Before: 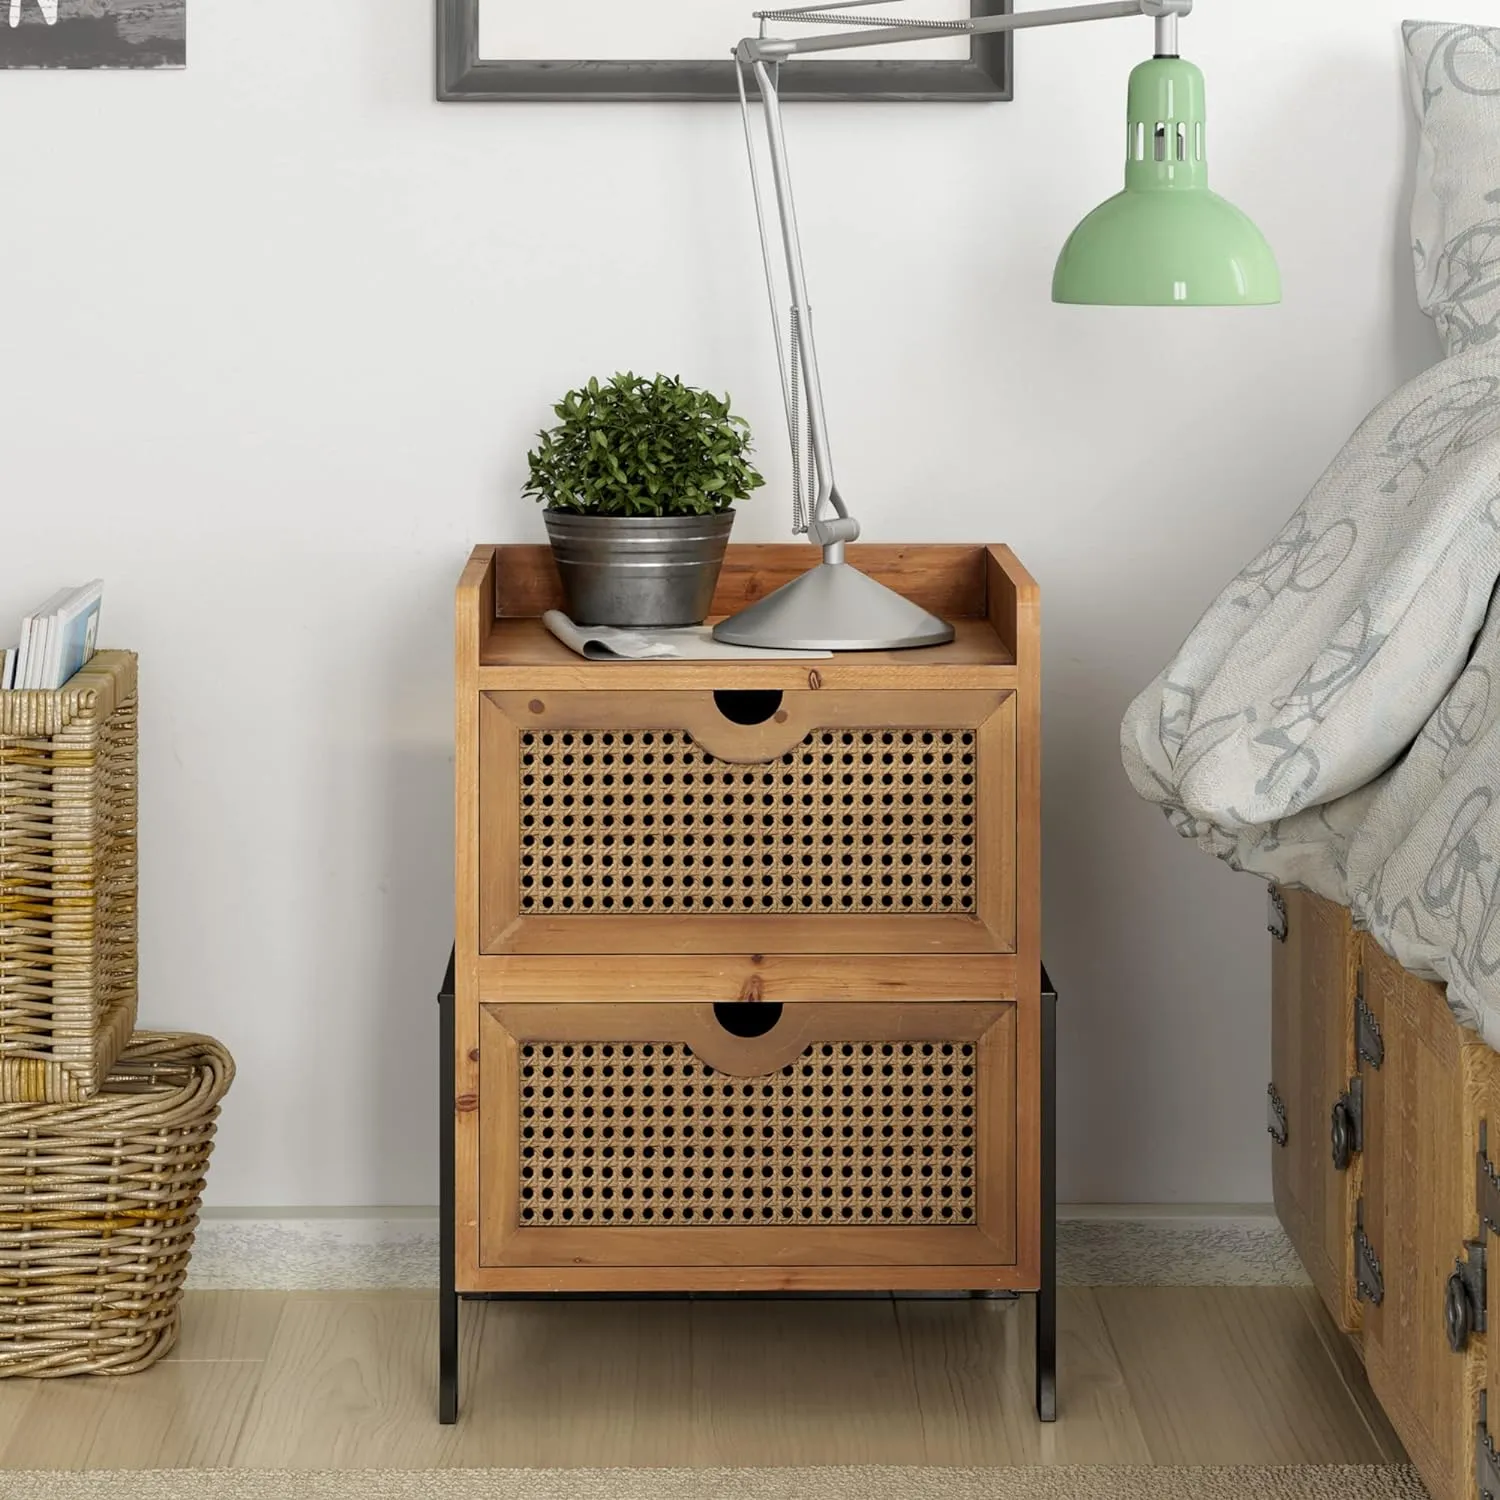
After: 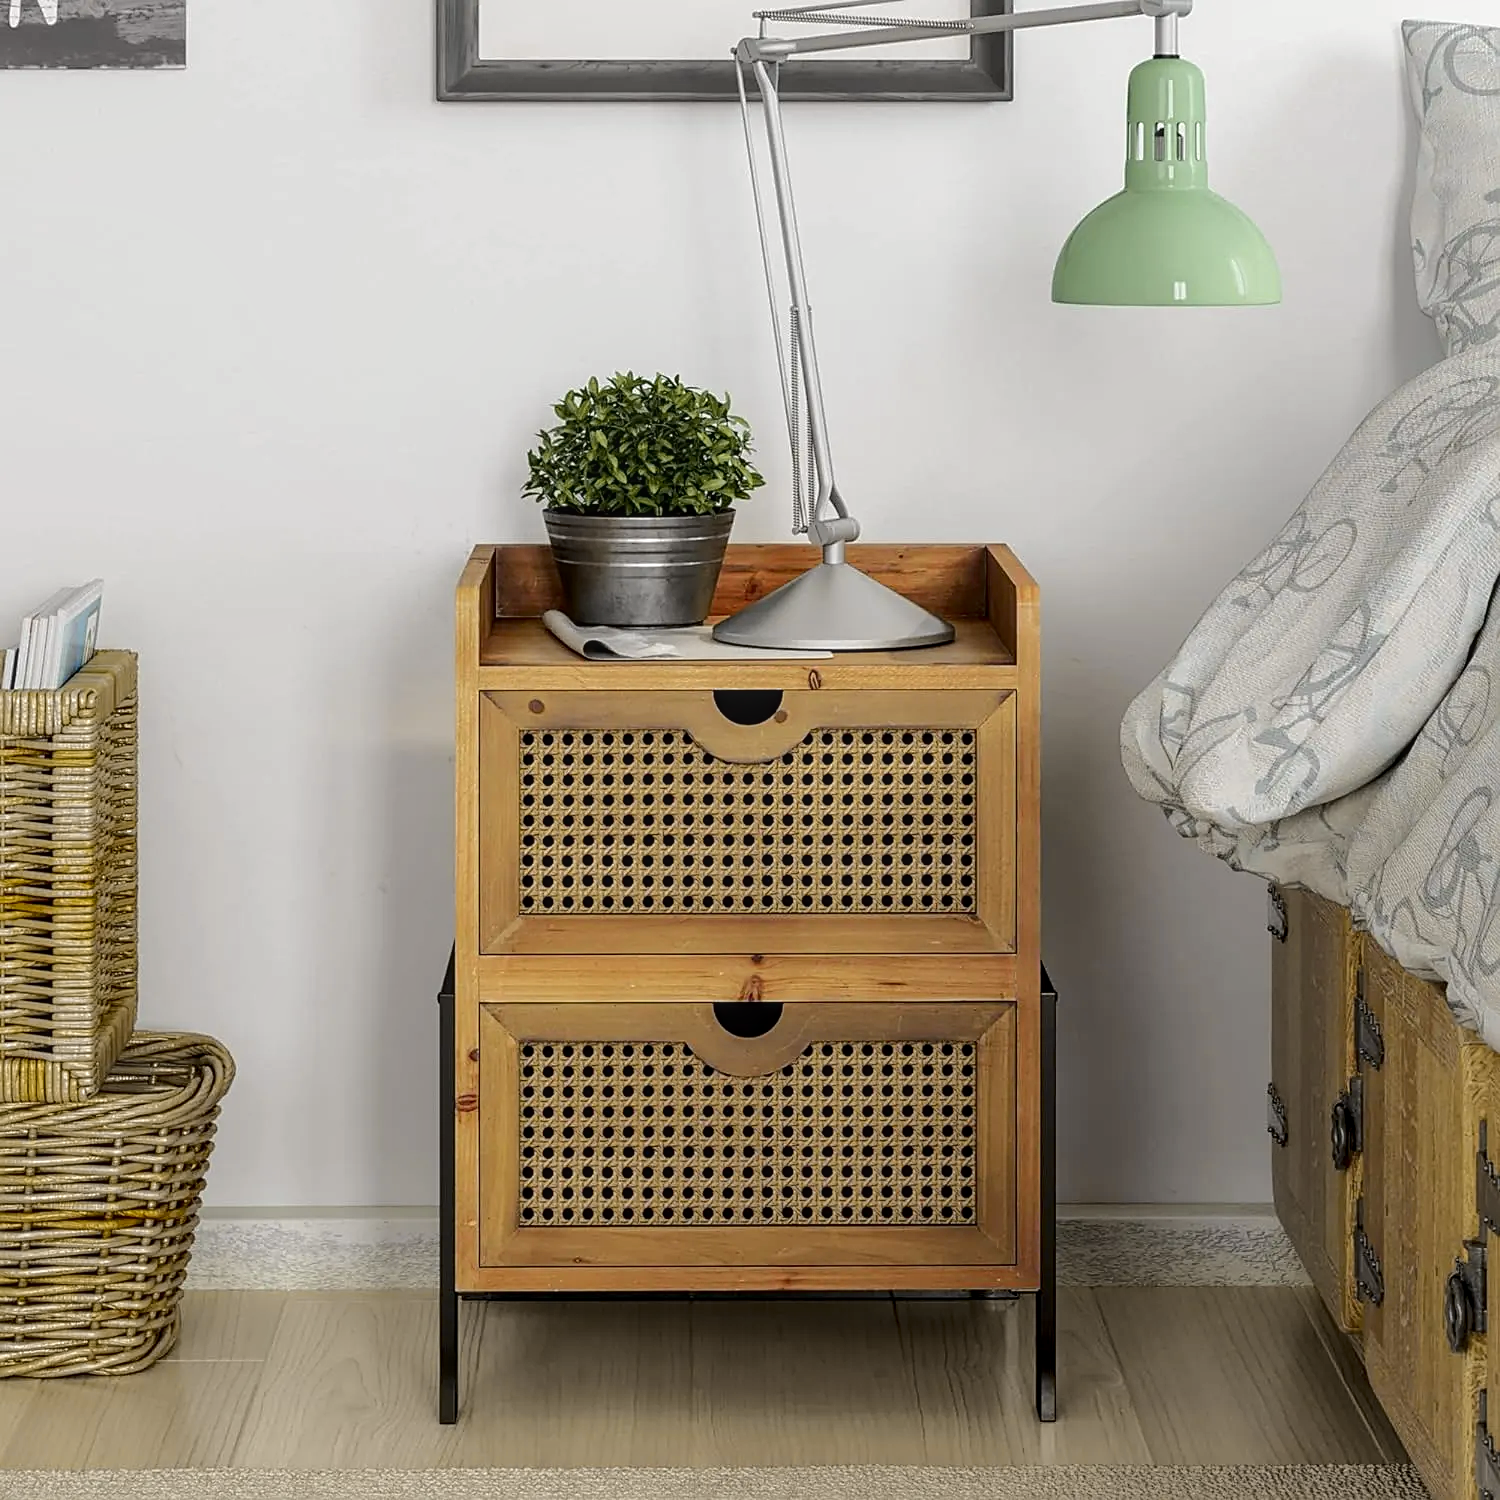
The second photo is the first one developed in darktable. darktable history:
local contrast: on, module defaults
sharpen: on, module defaults
tone curve: curves: ch0 [(0, 0.021) (0.049, 0.044) (0.157, 0.131) (0.365, 0.359) (0.499, 0.517) (0.675, 0.667) (0.856, 0.83) (1, 0.969)]; ch1 [(0, 0) (0.302, 0.309) (0.433, 0.443) (0.472, 0.47) (0.502, 0.503) (0.527, 0.516) (0.564, 0.557) (0.614, 0.645) (0.677, 0.722) (0.859, 0.889) (1, 1)]; ch2 [(0, 0) (0.33, 0.301) (0.447, 0.44) (0.487, 0.496) (0.502, 0.501) (0.535, 0.537) (0.565, 0.558) (0.608, 0.624) (1, 1)], color space Lab, independent channels, preserve colors none
